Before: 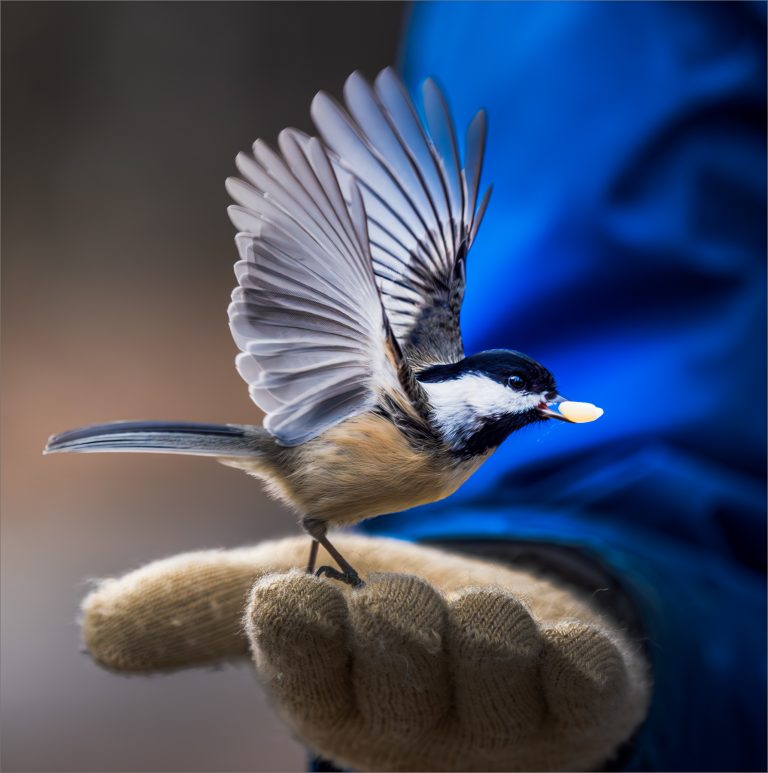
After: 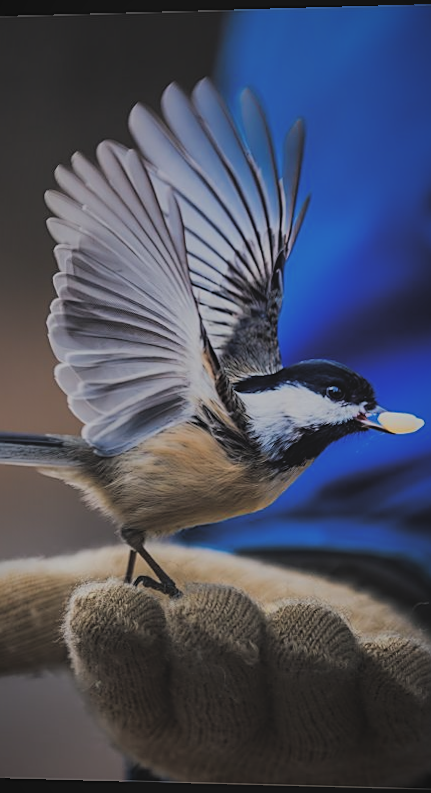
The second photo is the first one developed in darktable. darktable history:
sharpen: on, module defaults
filmic rgb: black relative exposure -6.15 EV, white relative exposure 6.96 EV, hardness 2.23, color science v6 (2022)
rotate and perspective: lens shift (horizontal) -0.055, automatic cropping off
crop and rotate: left 22.516%, right 21.234%
tone equalizer: on, module defaults
vignetting: fall-off start 80.87%, fall-off radius 61.59%, brightness -0.384, saturation 0.007, center (0, 0.007), automatic ratio true, width/height ratio 1.418
exposure: black level correction -0.036, exposure -0.497 EV, compensate highlight preservation false
